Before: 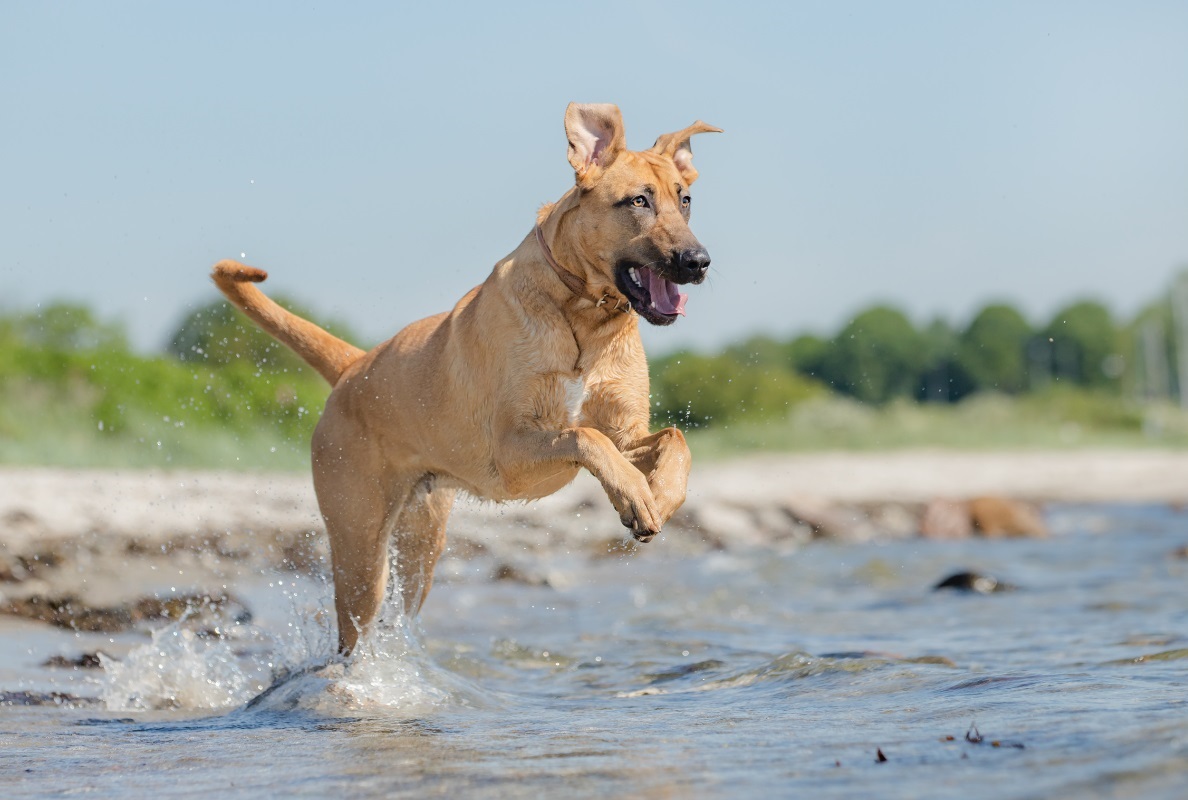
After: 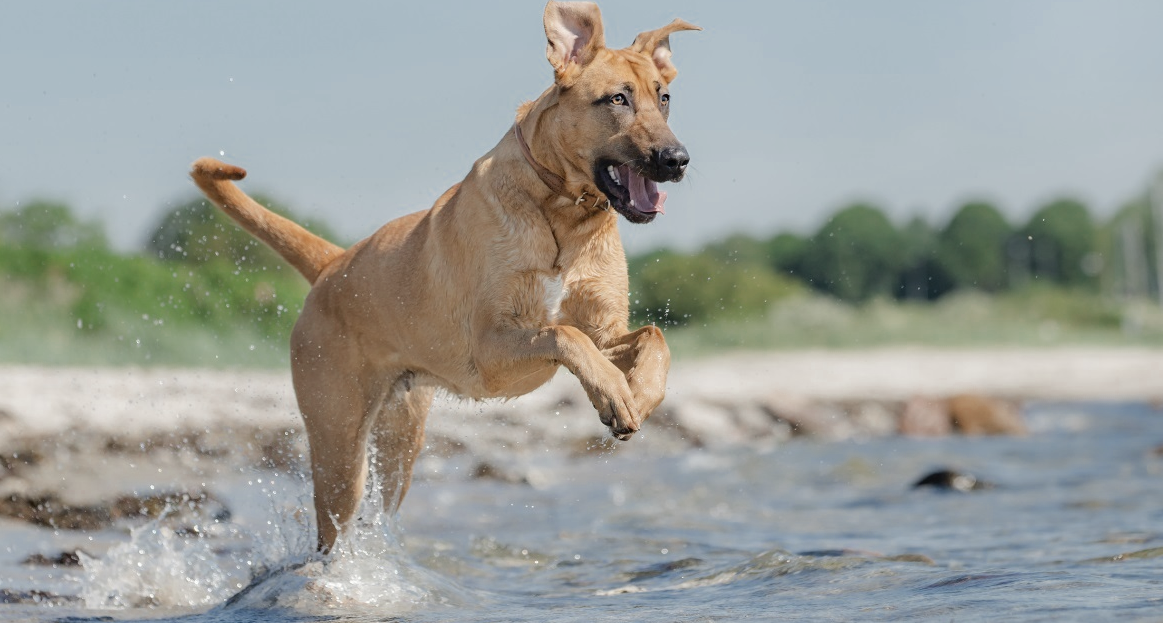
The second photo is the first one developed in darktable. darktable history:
color zones: curves: ch0 [(0, 0.5) (0.125, 0.4) (0.25, 0.5) (0.375, 0.4) (0.5, 0.4) (0.625, 0.35) (0.75, 0.35) (0.875, 0.5)]; ch1 [(0, 0.35) (0.125, 0.45) (0.25, 0.35) (0.375, 0.35) (0.5, 0.35) (0.625, 0.35) (0.75, 0.45) (0.875, 0.35)]; ch2 [(0, 0.6) (0.125, 0.5) (0.25, 0.5) (0.375, 0.6) (0.5, 0.6) (0.625, 0.5) (0.75, 0.5) (0.875, 0.5)]
crop and rotate: left 1.814%, top 12.818%, right 0.25%, bottom 9.225%
